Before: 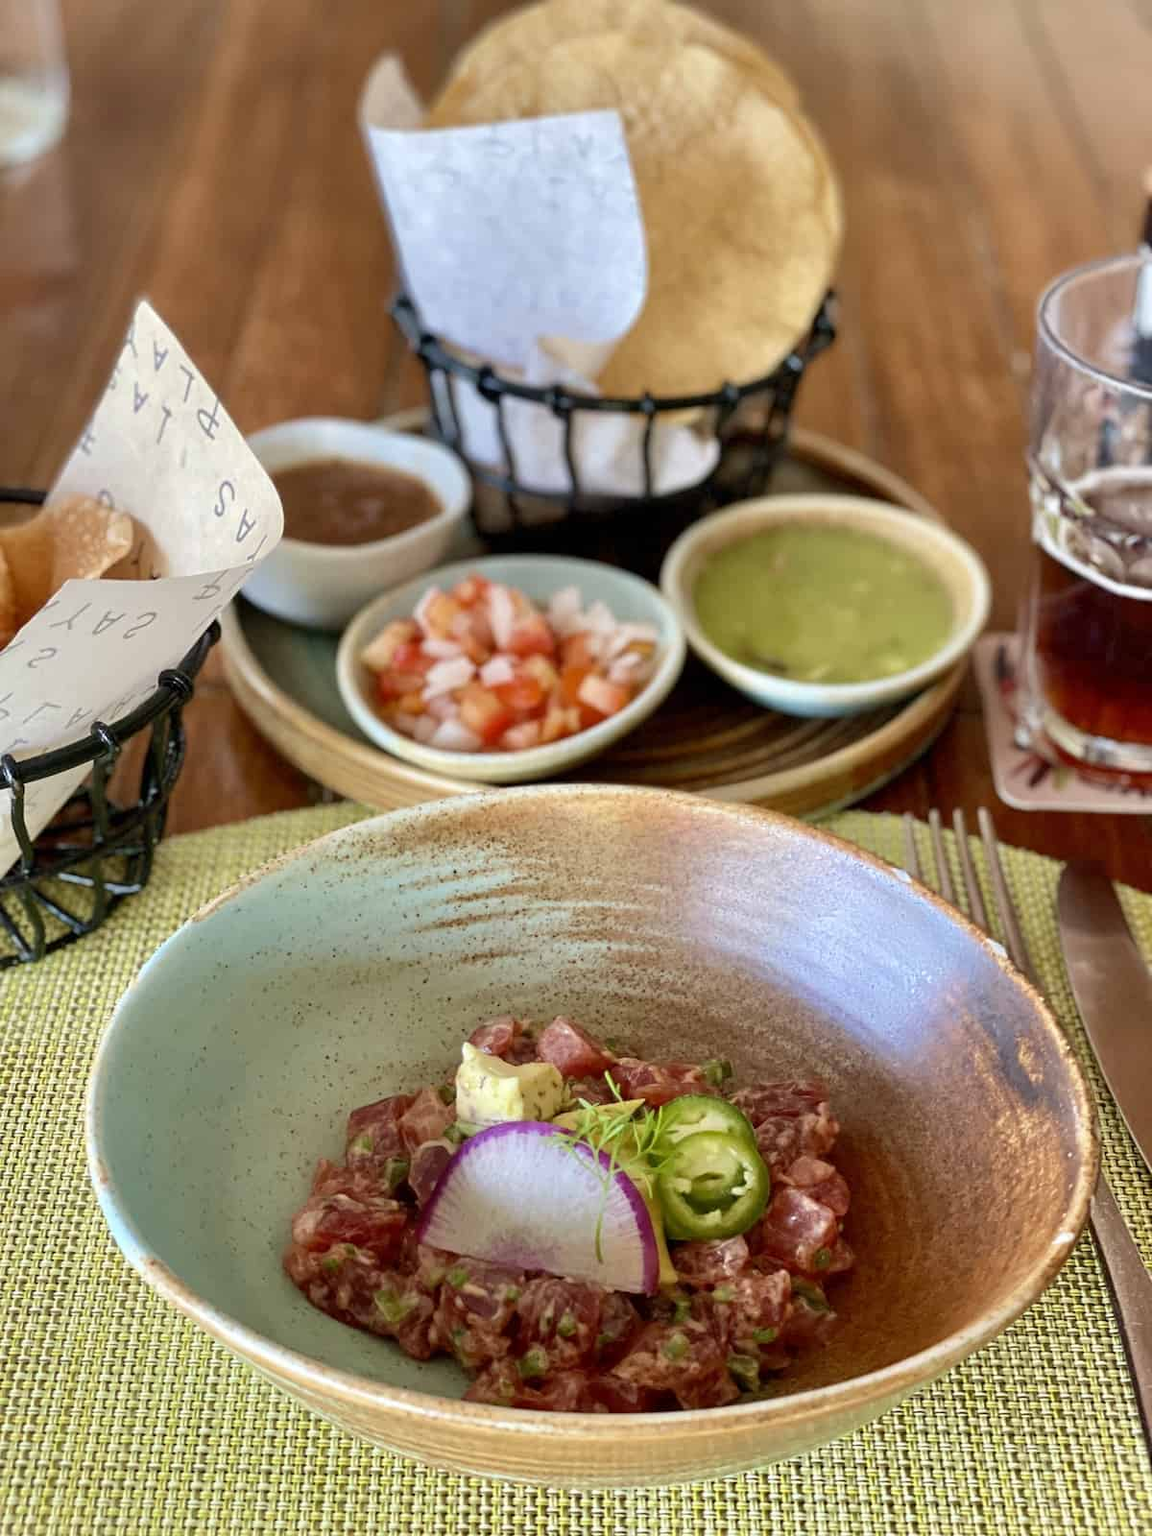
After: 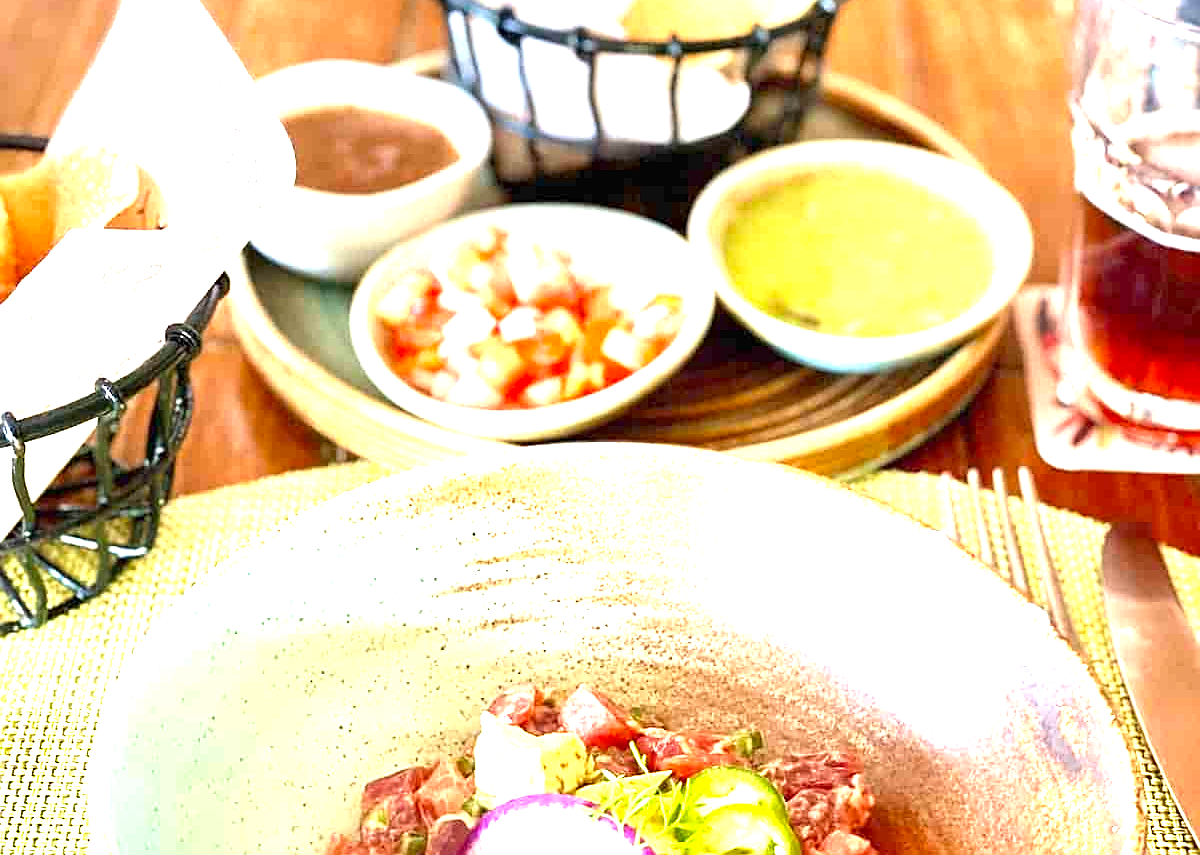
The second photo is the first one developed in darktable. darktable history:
exposure: exposure 2.266 EV, compensate highlight preservation false
crop and rotate: top 23.415%, bottom 23.097%
sharpen: on, module defaults
